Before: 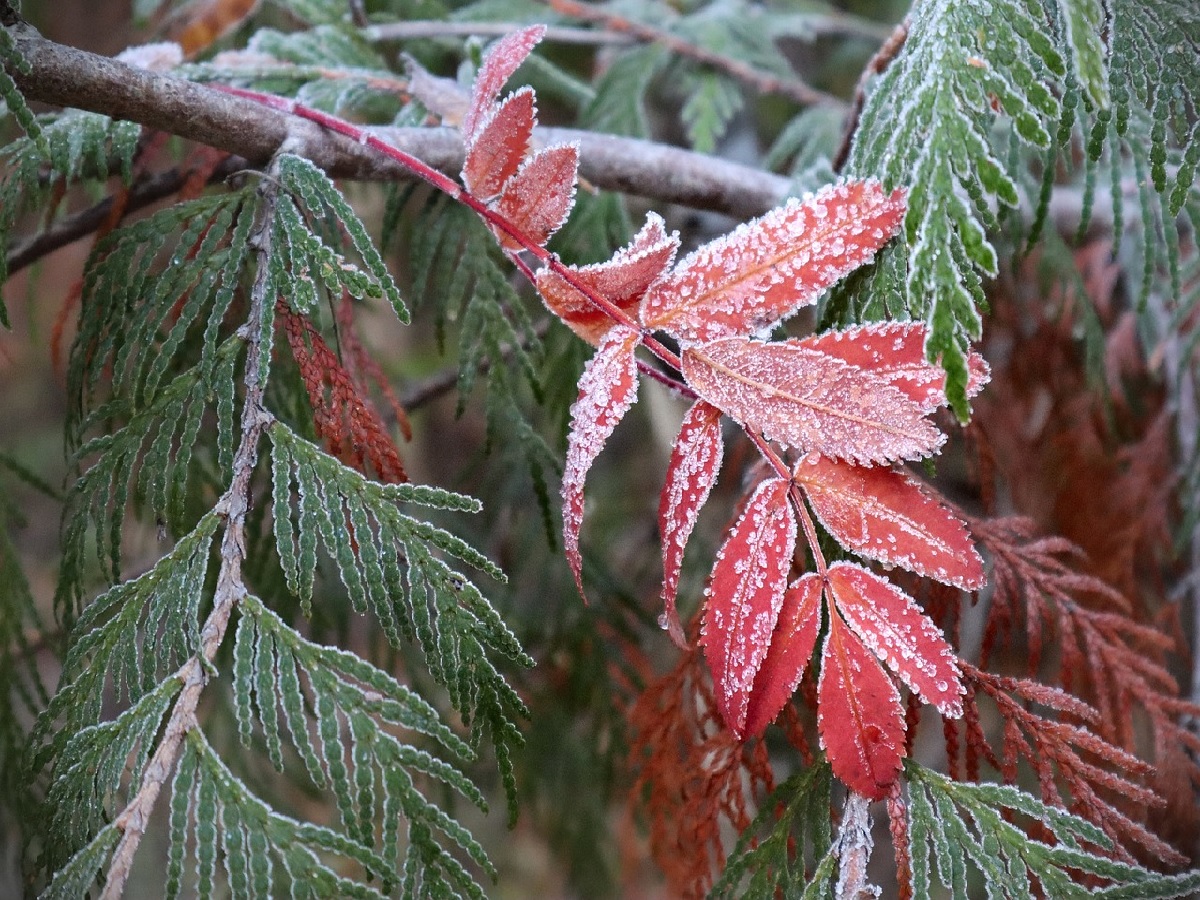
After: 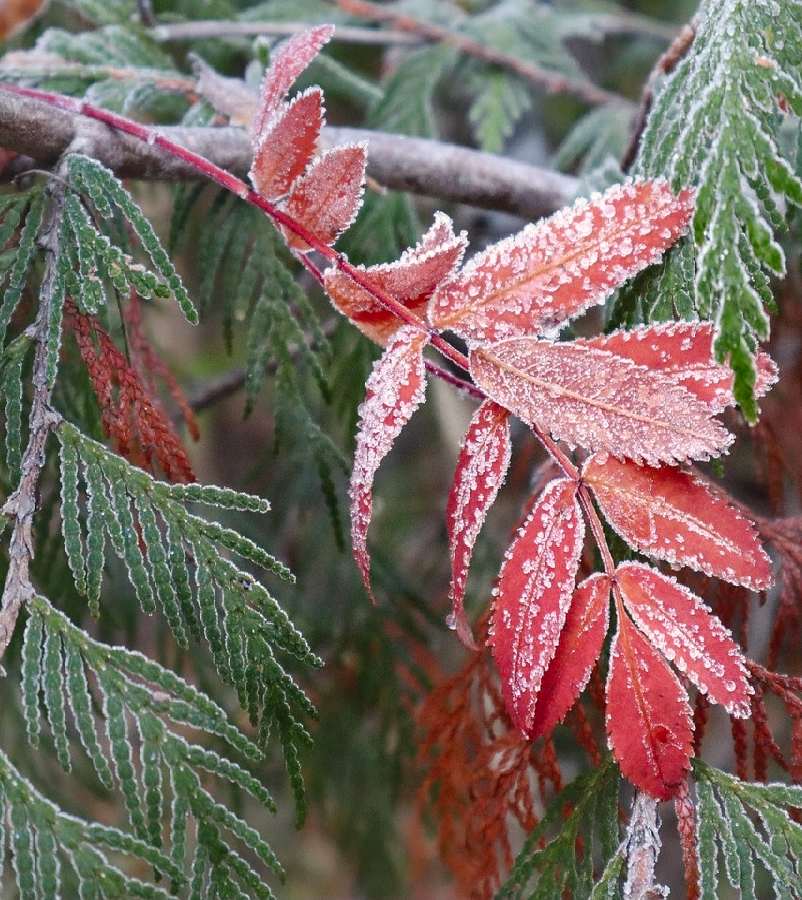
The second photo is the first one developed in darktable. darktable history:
crop and rotate: left 17.732%, right 15.423%
color balance rgb: shadows lift › chroma 2%, shadows lift › hue 250°, power › hue 326.4°, highlights gain › chroma 2%, highlights gain › hue 64.8°, global offset › luminance 0.5%, global offset › hue 58.8°, perceptual saturation grading › highlights -25%, perceptual saturation grading › shadows 30%, global vibrance 15%
